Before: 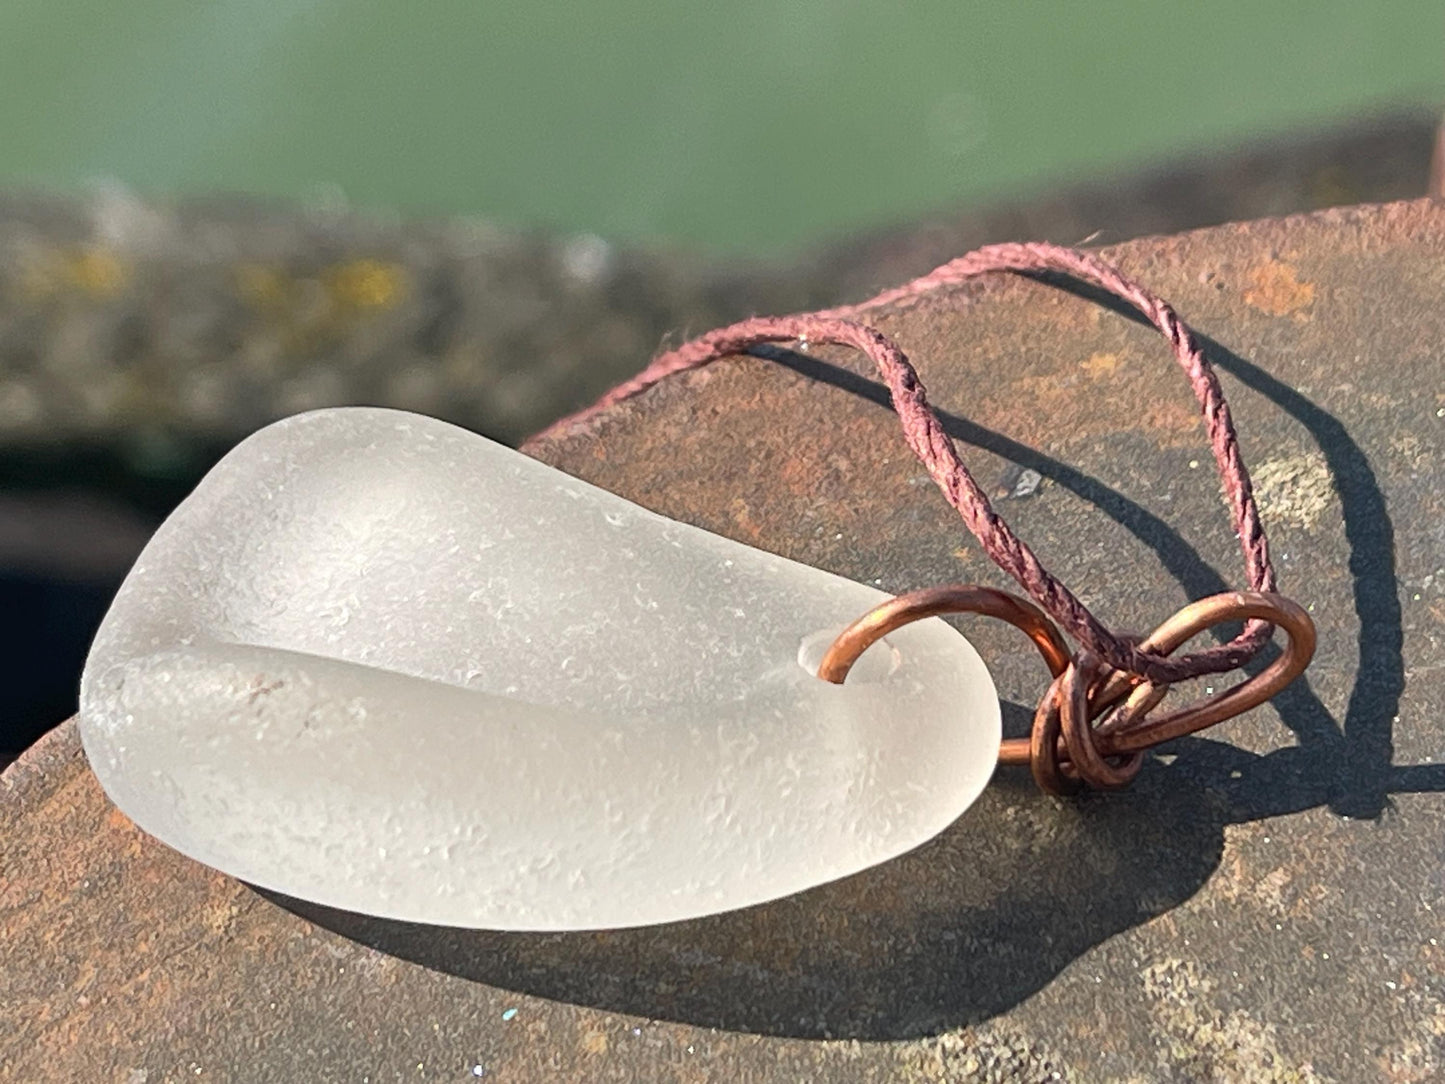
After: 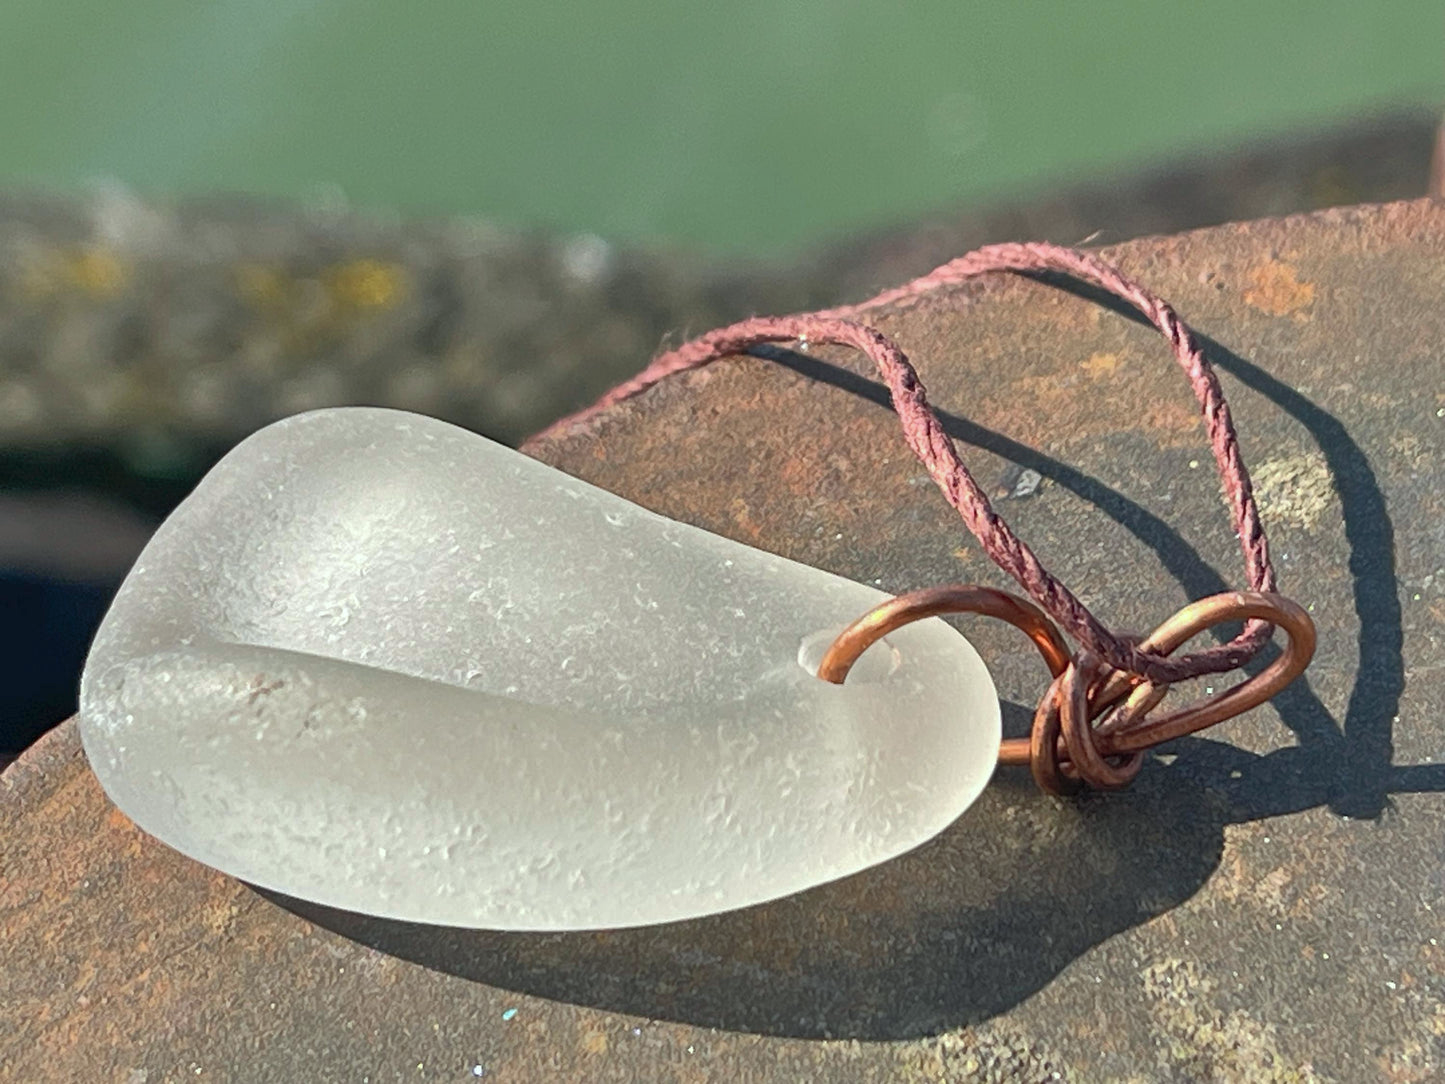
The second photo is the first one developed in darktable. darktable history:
shadows and highlights: on, module defaults
color calibration: illuminant Planckian (black body), x 0.351, y 0.352, temperature 4794.27 K
